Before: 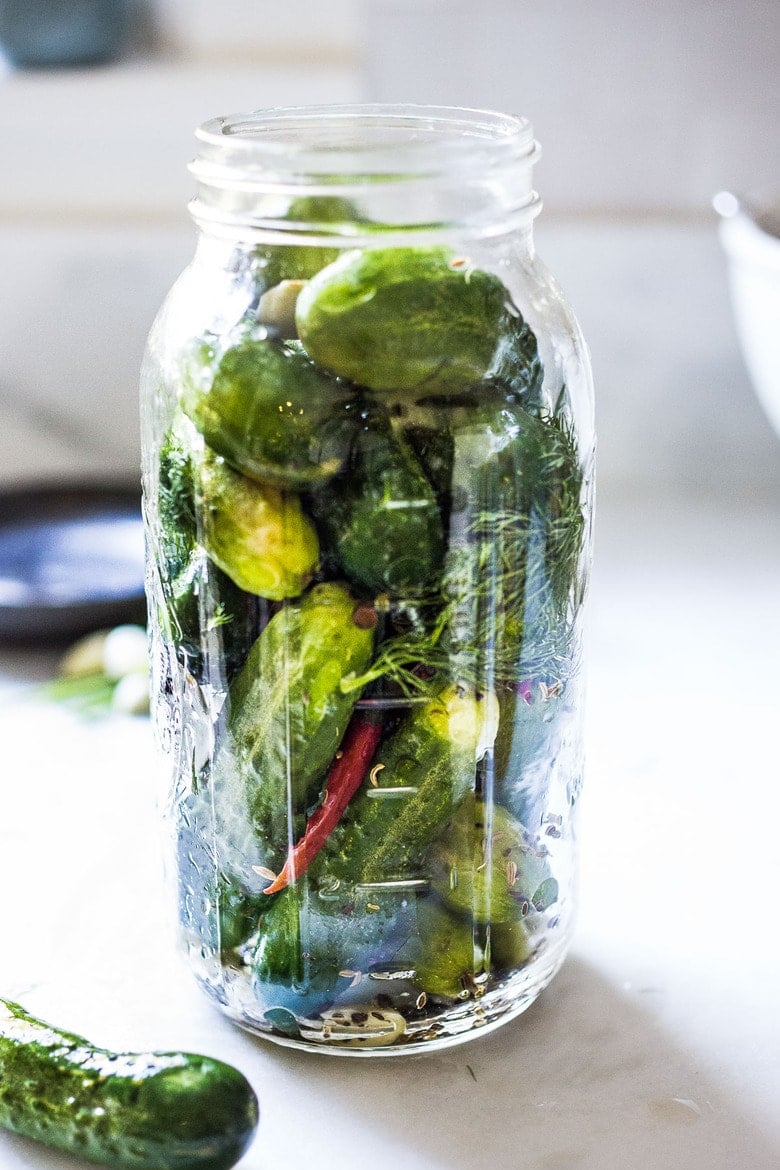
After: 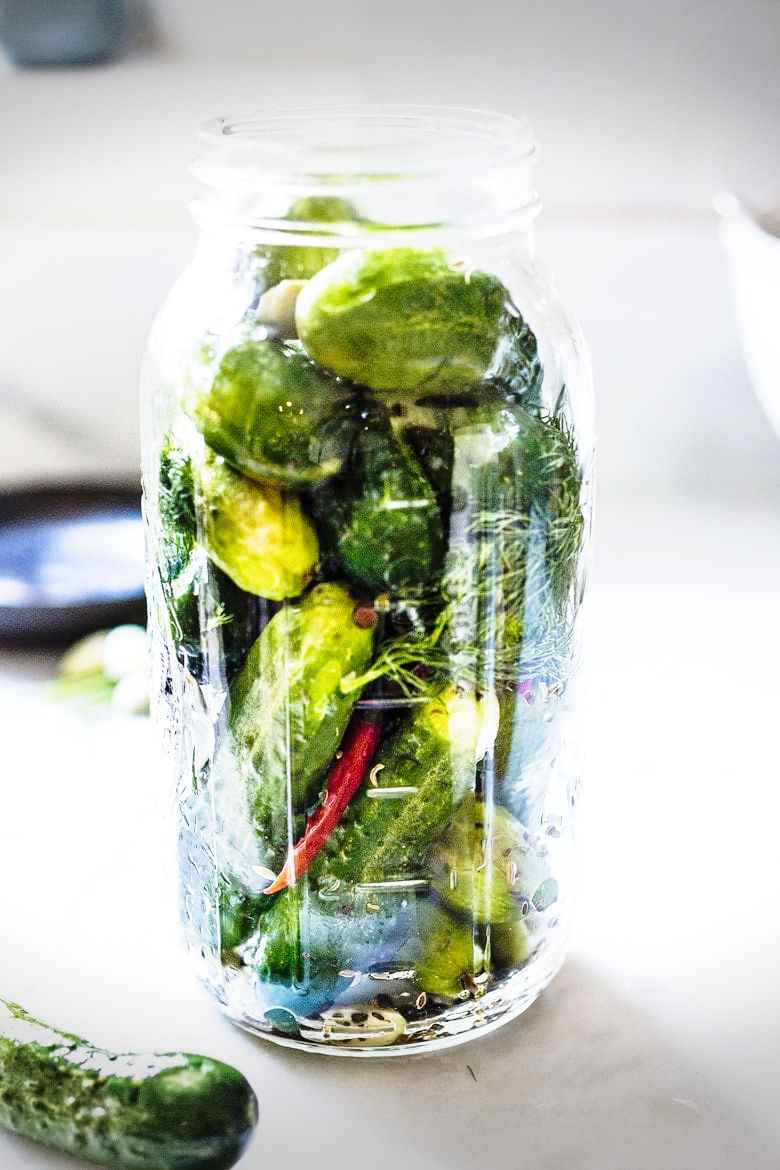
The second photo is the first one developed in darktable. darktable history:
vignetting: fall-off start 100%, brightness -0.406, saturation -0.3, width/height ratio 1.324, dithering 8-bit output, unbound false
base curve: curves: ch0 [(0, 0) (0.028, 0.03) (0.121, 0.232) (0.46, 0.748) (0.859, 0.968) (1, 1)], preserve colors none
